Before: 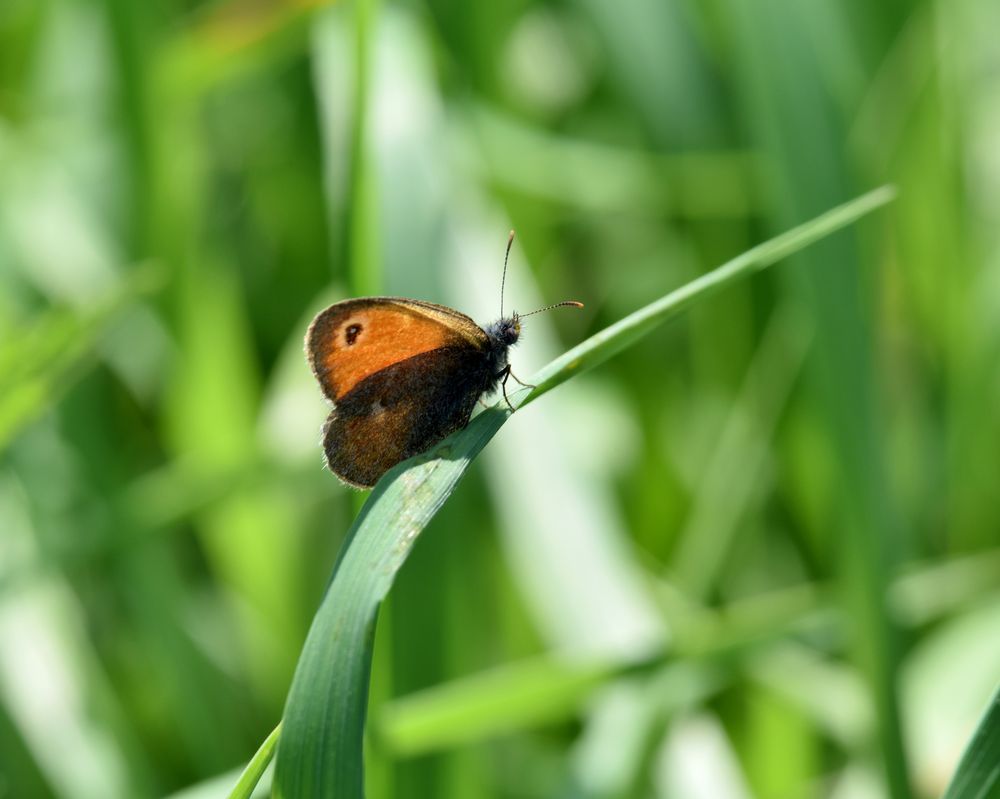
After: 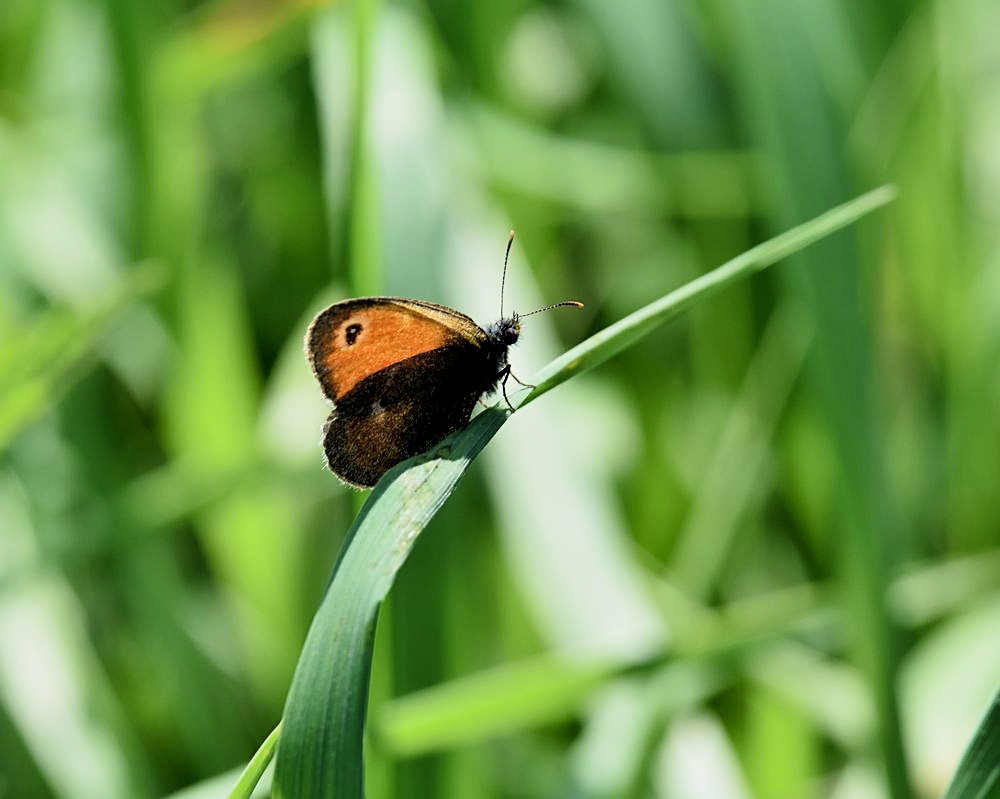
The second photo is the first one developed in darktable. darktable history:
filmic rgb: black relative exposure -16 EV, white relative exposure 6.29 EV, hardness 5.1, contrast 1.35
sharpen: on, module defaults
